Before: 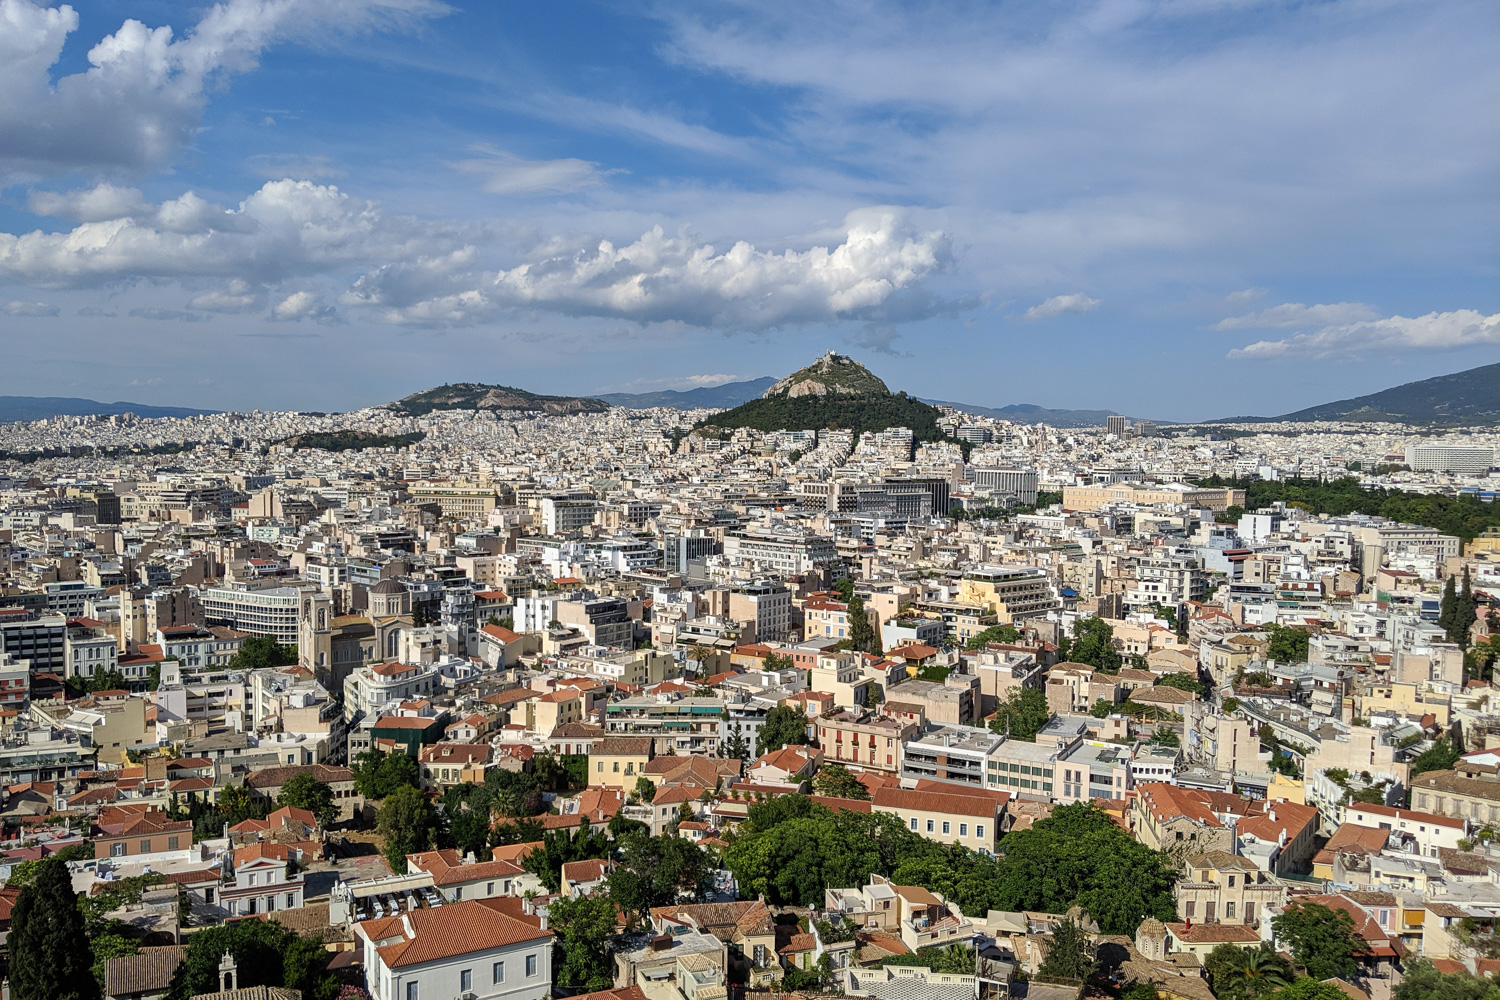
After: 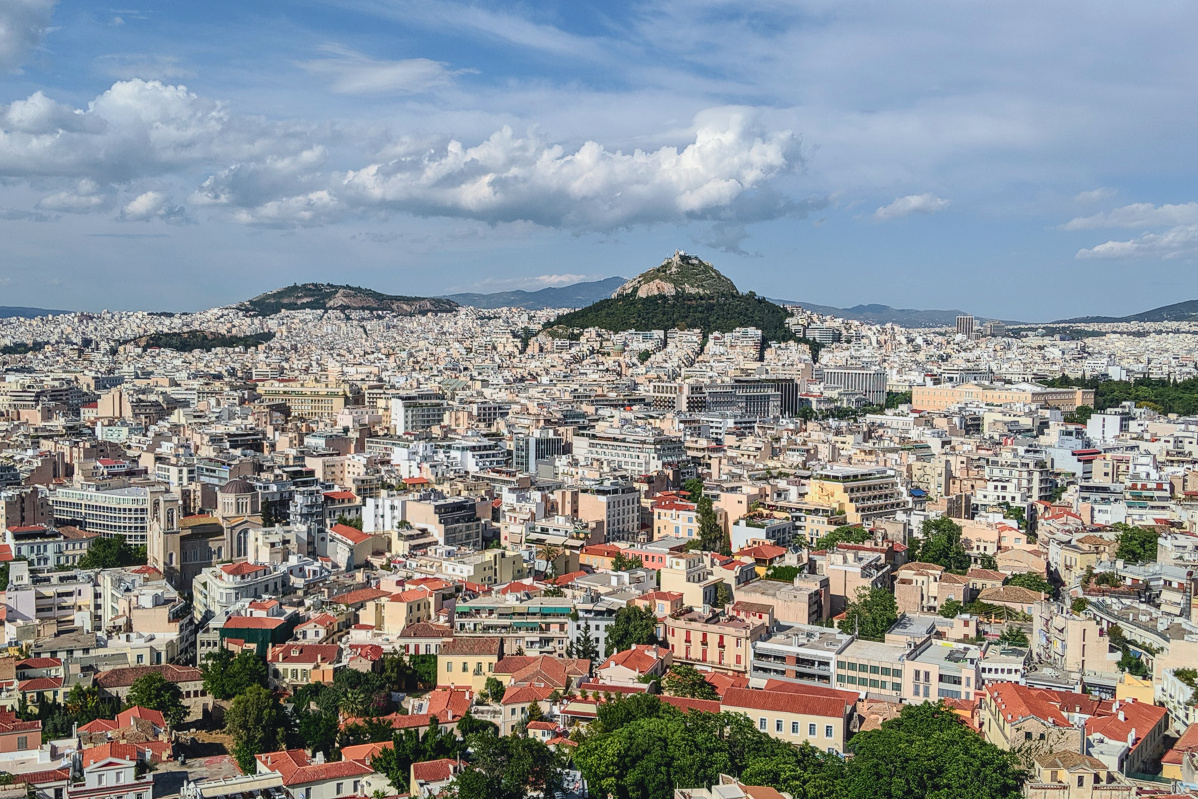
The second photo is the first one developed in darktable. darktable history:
local contrast: detail 110%
crop and rotate: left 10.071%, top 10.071%, right 10.02%, bottom 10.02%
tone curve: curves: ch0 [(0, 0.025) (0.15, 0.143) (0.452, 0.486) (0.751, 0.788) (1, 0.961)]; ch1 [(0, 0) (0.416, 0.4) (0.476, 0.469) (0.497, 0.494) (0.546, 0.571) (0.566, 0.607) (0.62, 0.657) (1, 1)]; ch2 [(0, 0) (0.386, 0.397) (0.505, 0.498) (0.547, 0.546) (0.579, 0.58) (1, 1)], color space Lab, independent channels, preserve colors none
